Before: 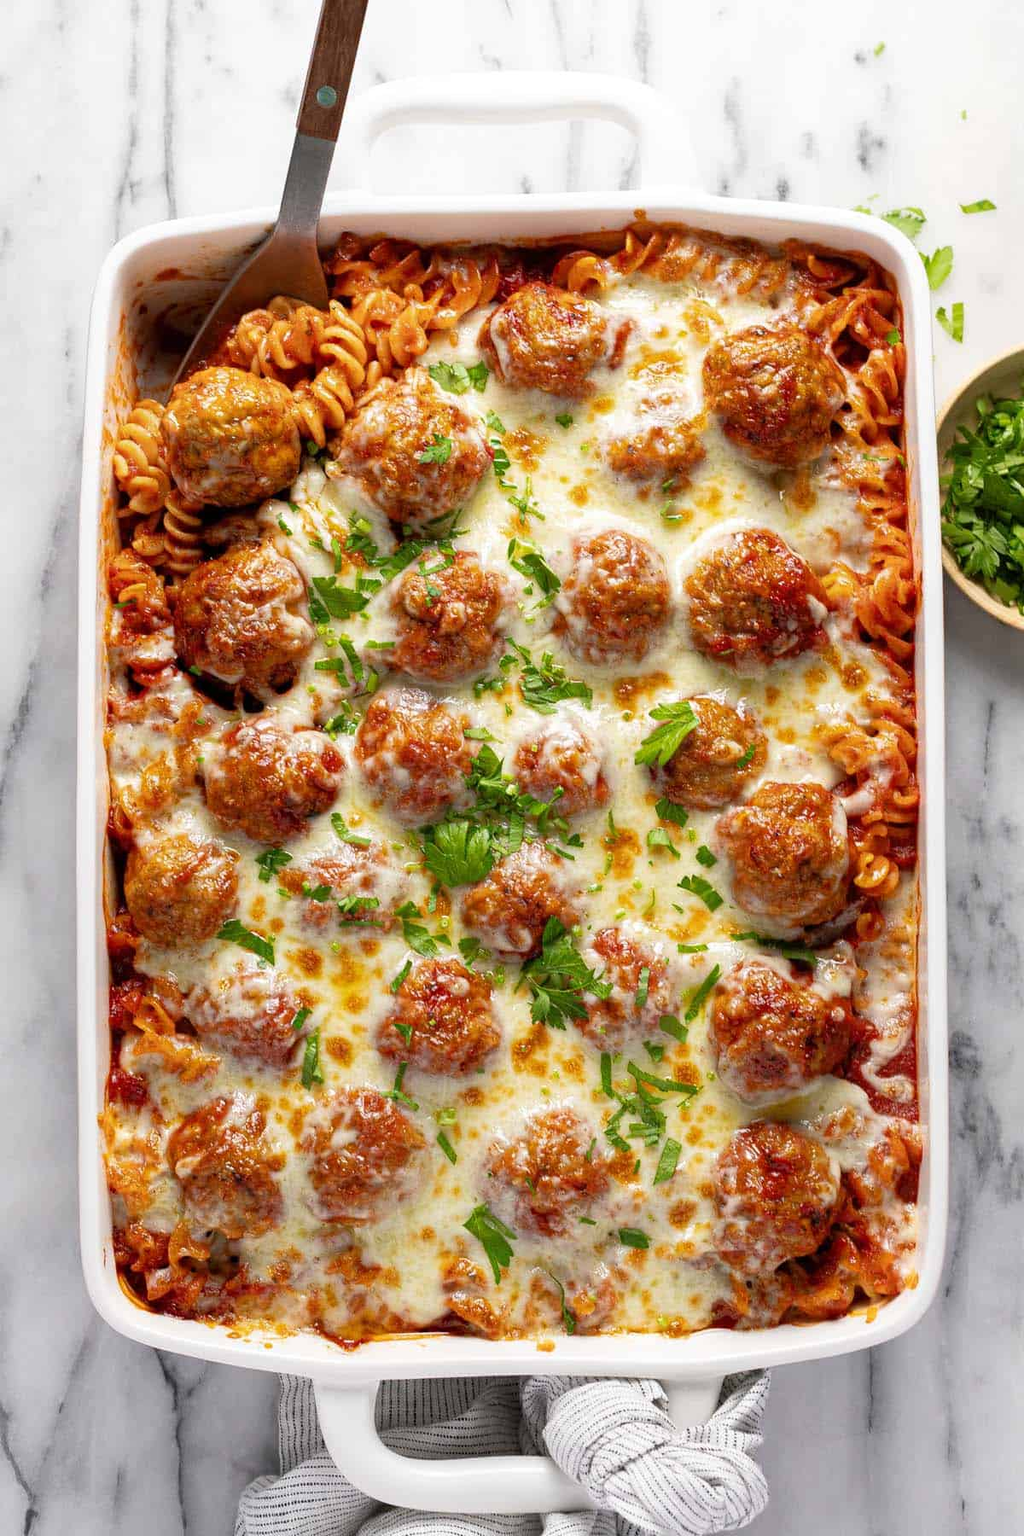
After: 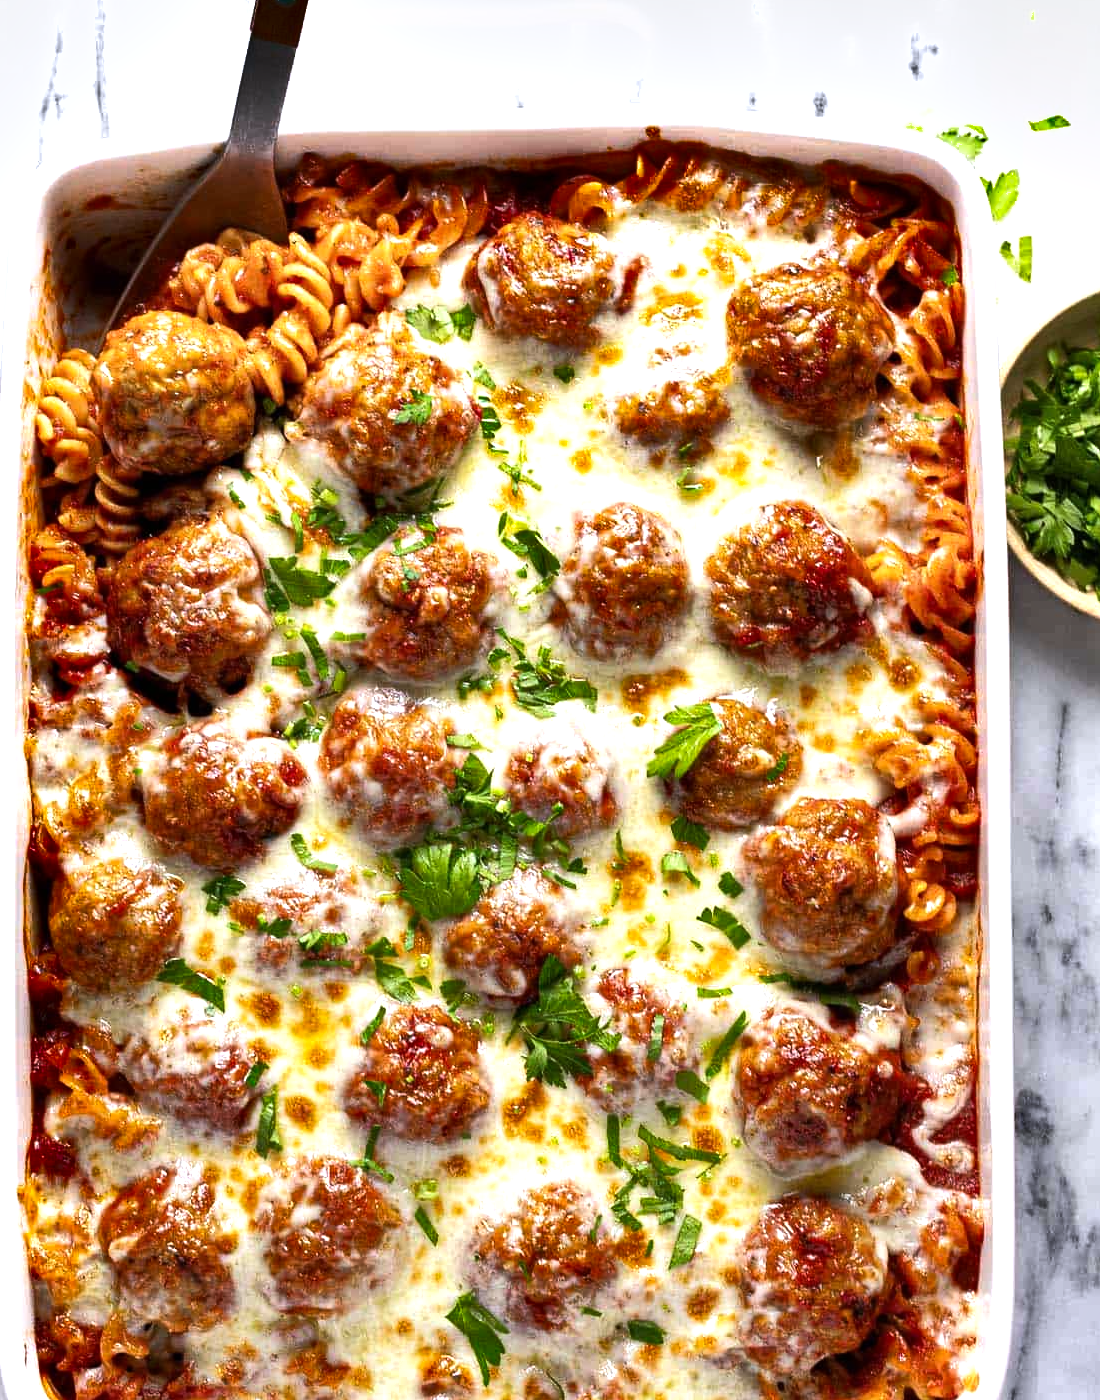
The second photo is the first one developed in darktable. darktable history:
tone equalizer: -8 EV -0.75 EV, -7 EV -0.7 EV, -6 EV -0.6 EV, -5 EV -0.4 EV, -3 EV 0.4 EV, -2 EV 0.6 EV, -1 EV 0.7 EV, +0 EV 0.75 EV, edges refinement/feathering 500, mask exposure compensation -1.57 EV, preserve details no
crop: left 8.155%, top 6.611%, bottom 15.385%
white balance: red 0.984, blue 1.059
shadows and highlights: soften with gaussian
